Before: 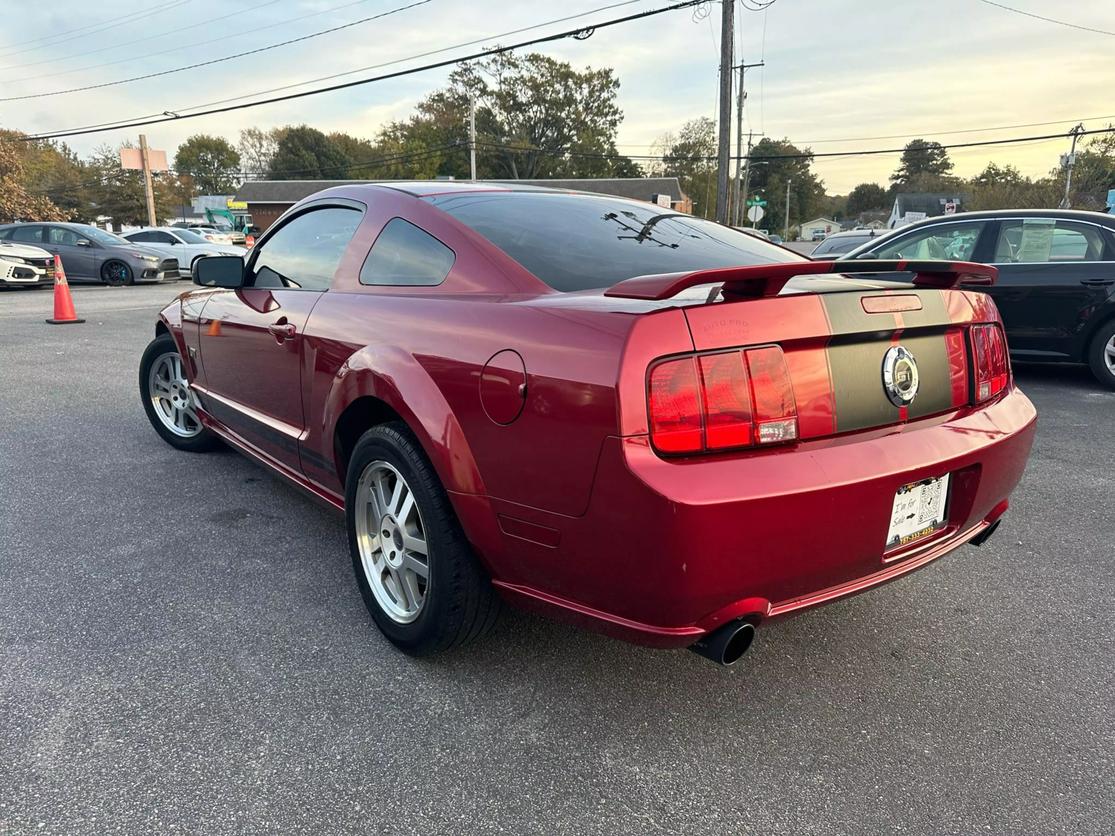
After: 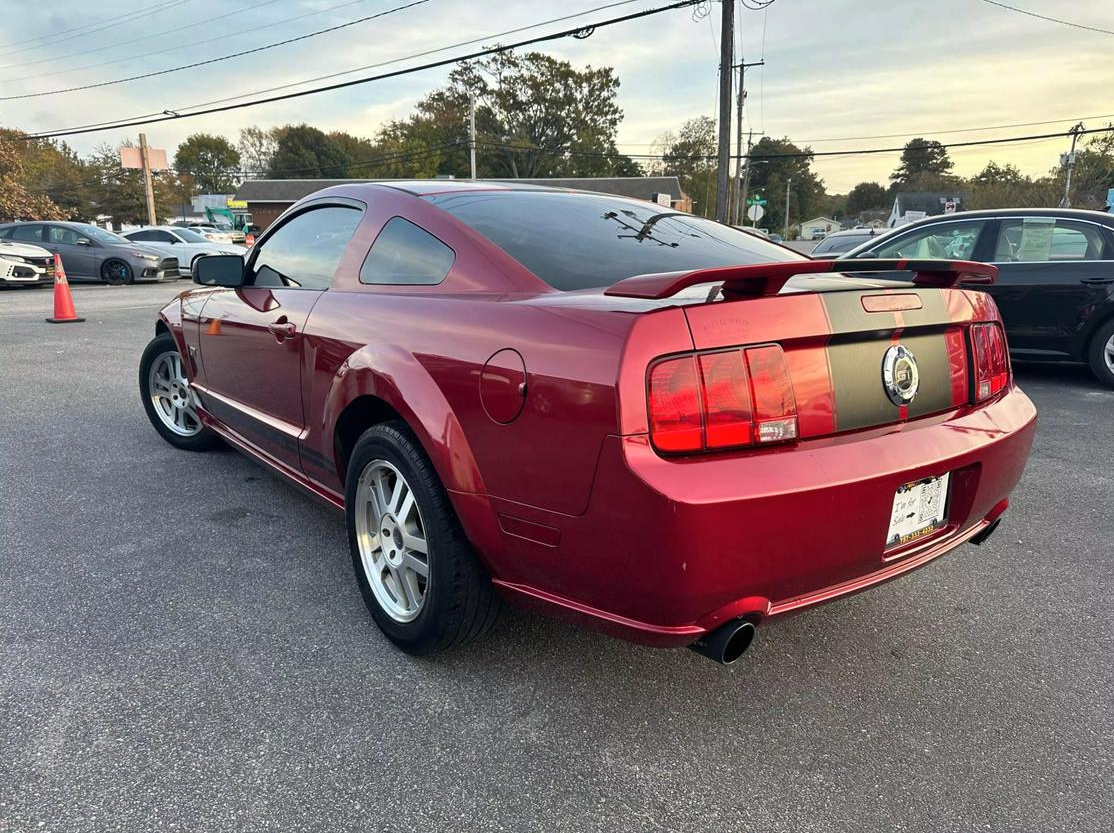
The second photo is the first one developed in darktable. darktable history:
shadows and highlights: soften with gaussian
crop: top 0.197%, bottom 0.155%
